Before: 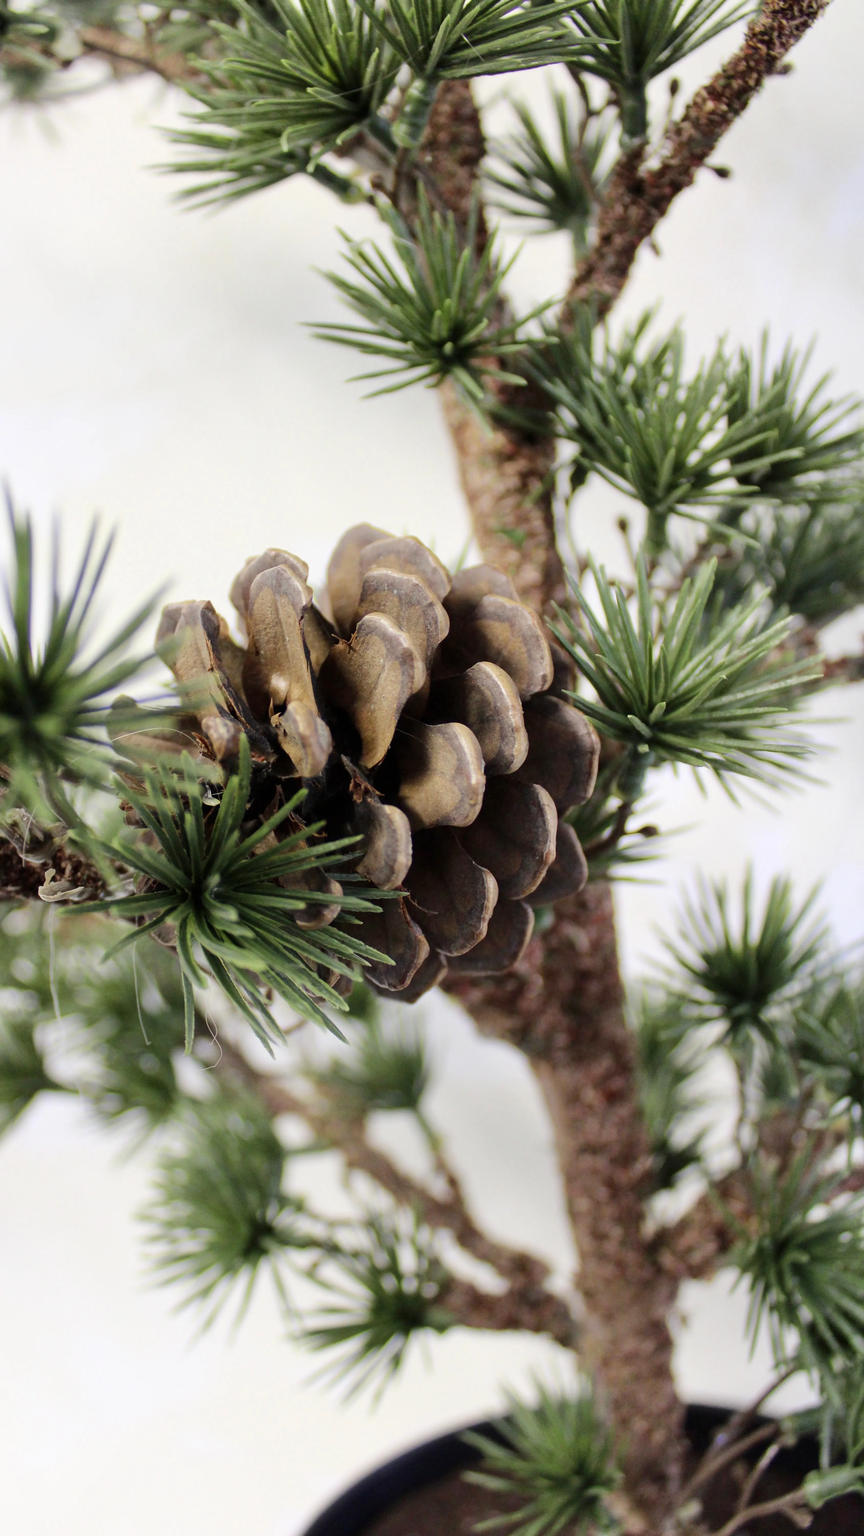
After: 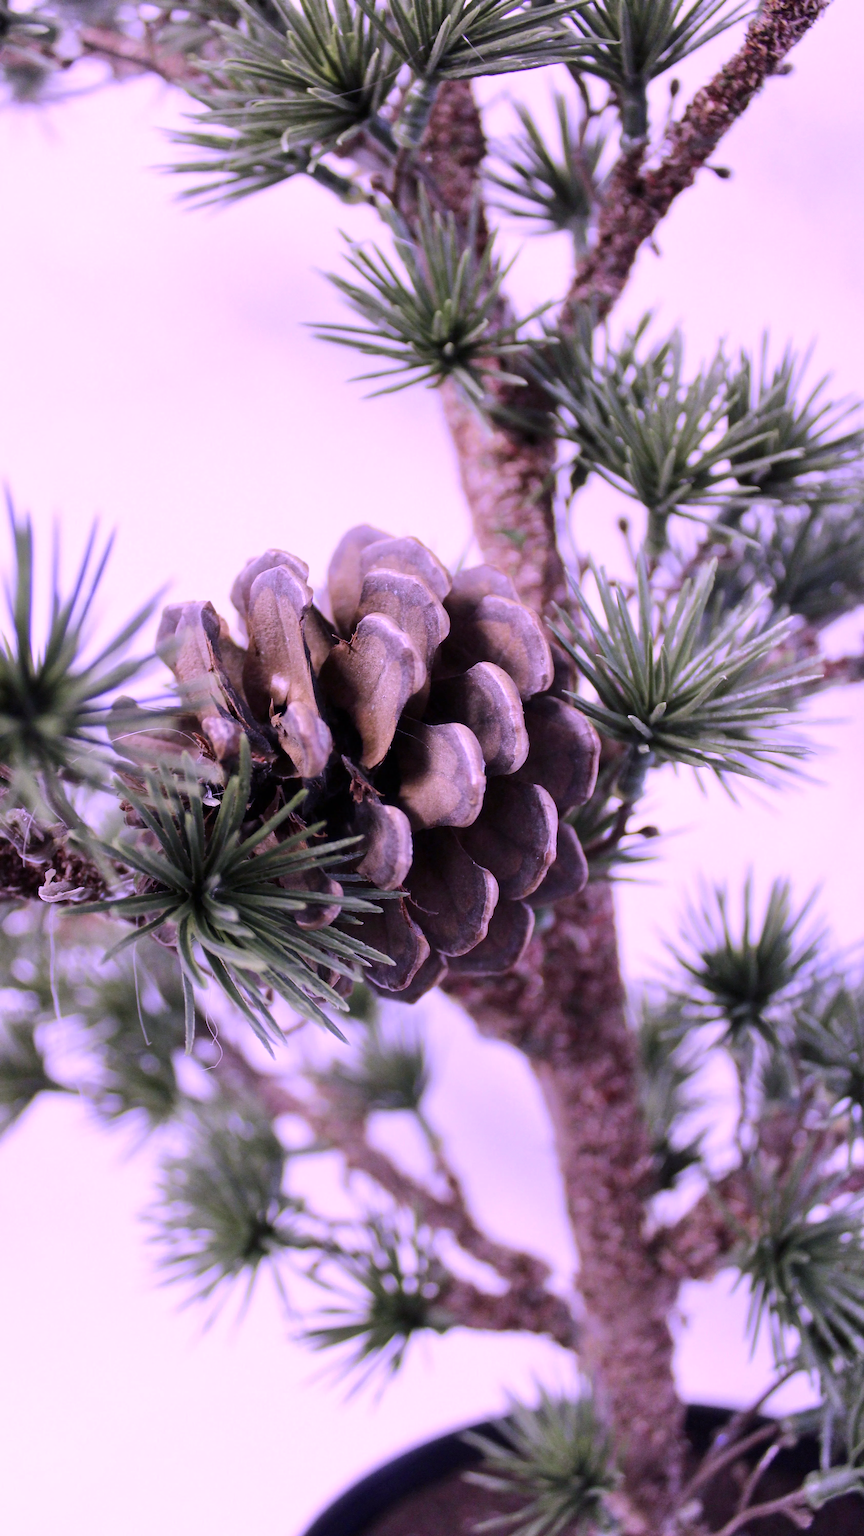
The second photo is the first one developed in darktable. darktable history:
color calibration: output R [1.107, -0.012, -0.003, 0], output B [0, 0, 1.308, 0], illuminant custom, x 0.389, y 0.387, temperature 3838.64 K
white balance: red 1.05, blue 1.072
